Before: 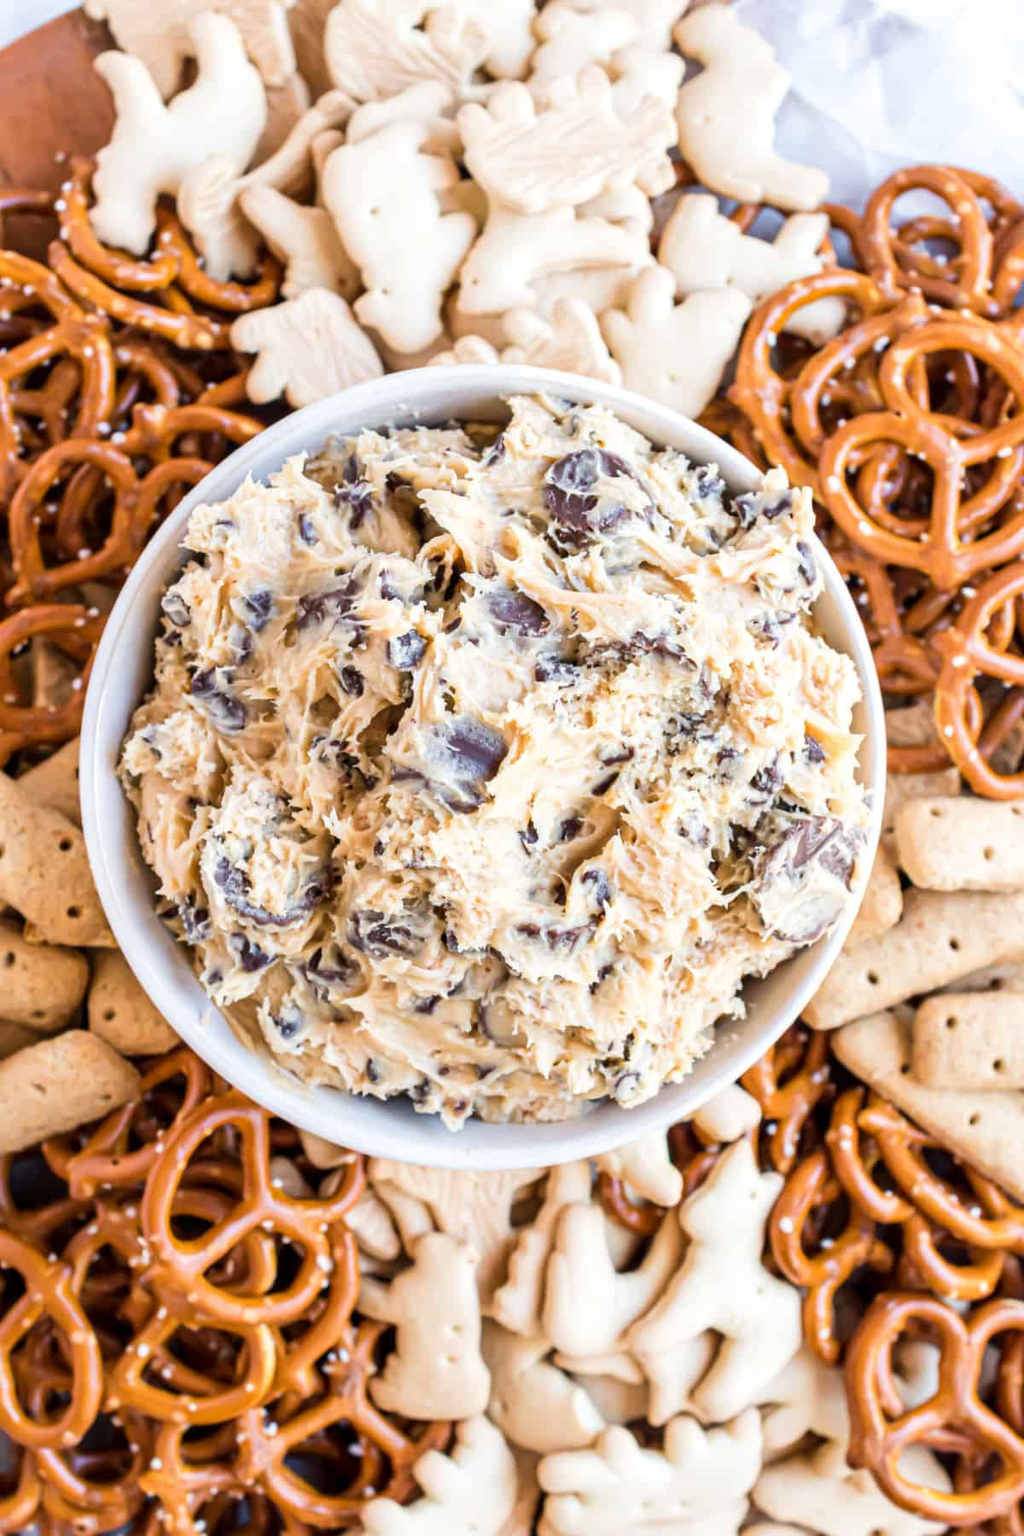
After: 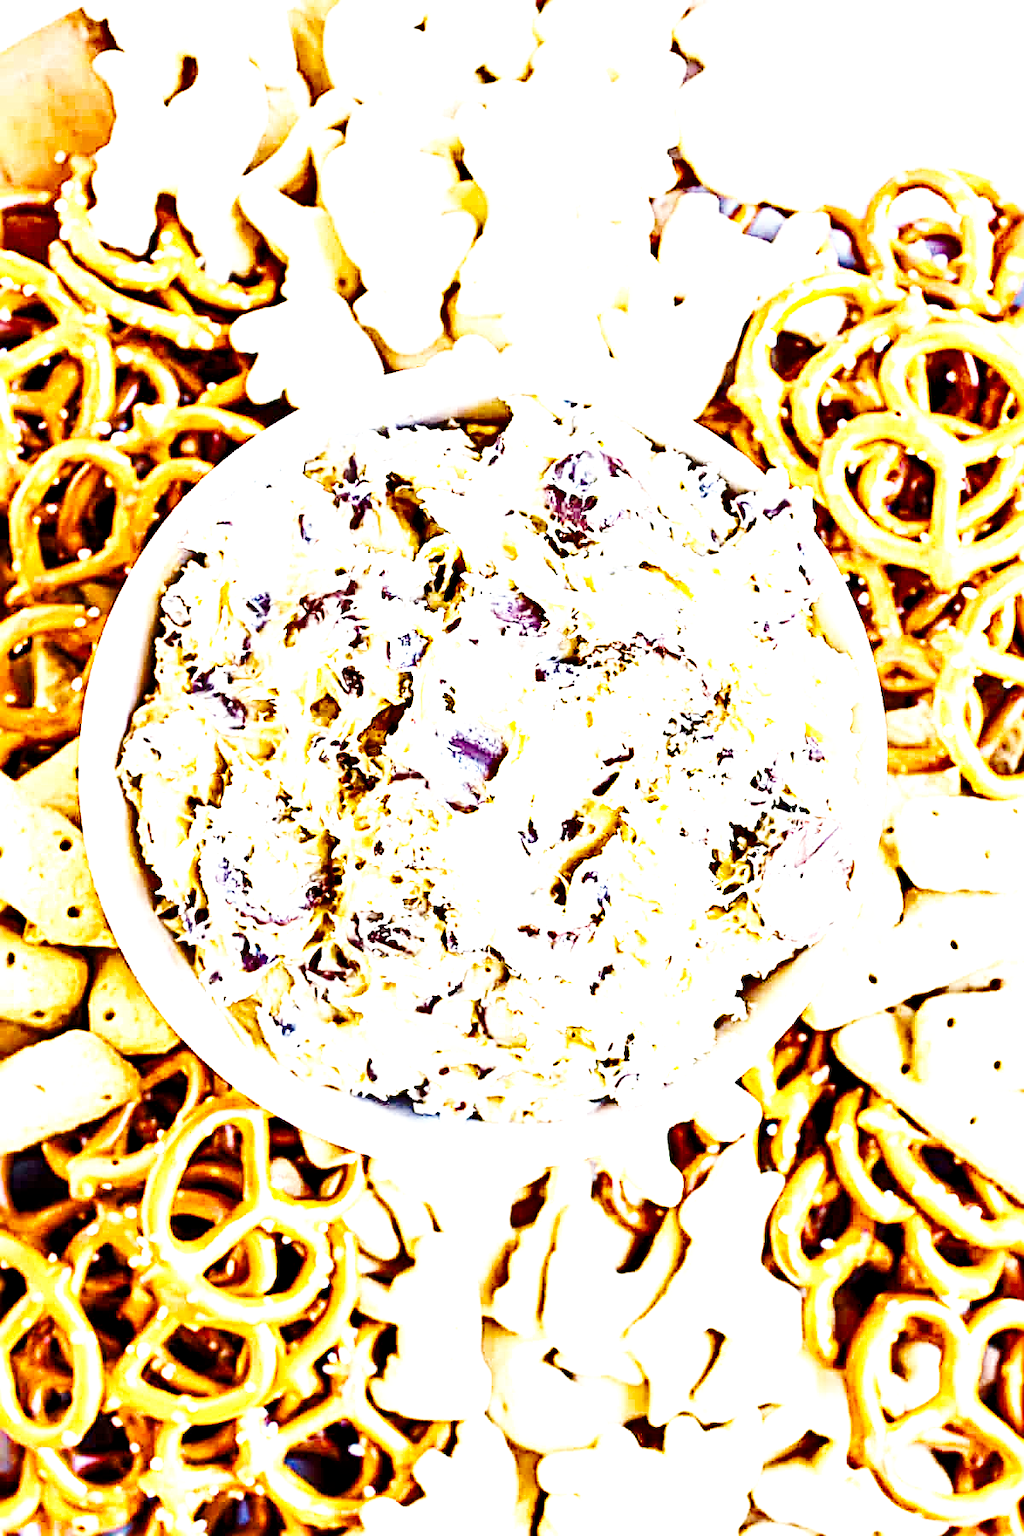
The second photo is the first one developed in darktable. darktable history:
contrast equalizer: y [[0.536, 0.565, 0.581, 0.516, 0.52, 0.491], [0.5 ×6], [0.5 ×6], [0 ×6], [0 ×6]], mix 0.288
color balance rgb: perceptual saturation grading › global saturation -0.043%, perceptual saturation grading › mid-tones 6.265%, perceptual saturation grading › shadows 71.37%, global vibrance 25.091%, contrast 9.865%
base curve: curves: ch0 [(0, 0) (0.007, 0.004) (0.027, 0.03) (0.046, 0.07) (0.207, 0.54) (0.442, 0.872) (0.673, 0.972) (1, 1)], preserve colors none
local contrast: highlights 106%, shadows 97%, detail 119%, midtone range 0.2
exposure: exposure 1.089 EV, compensate highlight preservation false
sharpen: radius 3.015, amount 0.773
shadows and highlights: shadows 52.83, soften with gaussian
color zones: curves: ch0 [(0, 0.5) (0.143, 0.52) (0.286, 0.5) (0.429, 0.5) (0.571, 0.5) (0.714, 0.5) (0.857, 0.5) (1, 0.5)]; ch1 [(0, 0.489) (0.155, 0.45) (0.286, 0.466) (0.429, 0.5) (0.571, 0.5) (0.714, 0.5) (0.857, 0.5) (1, 0.489)]
